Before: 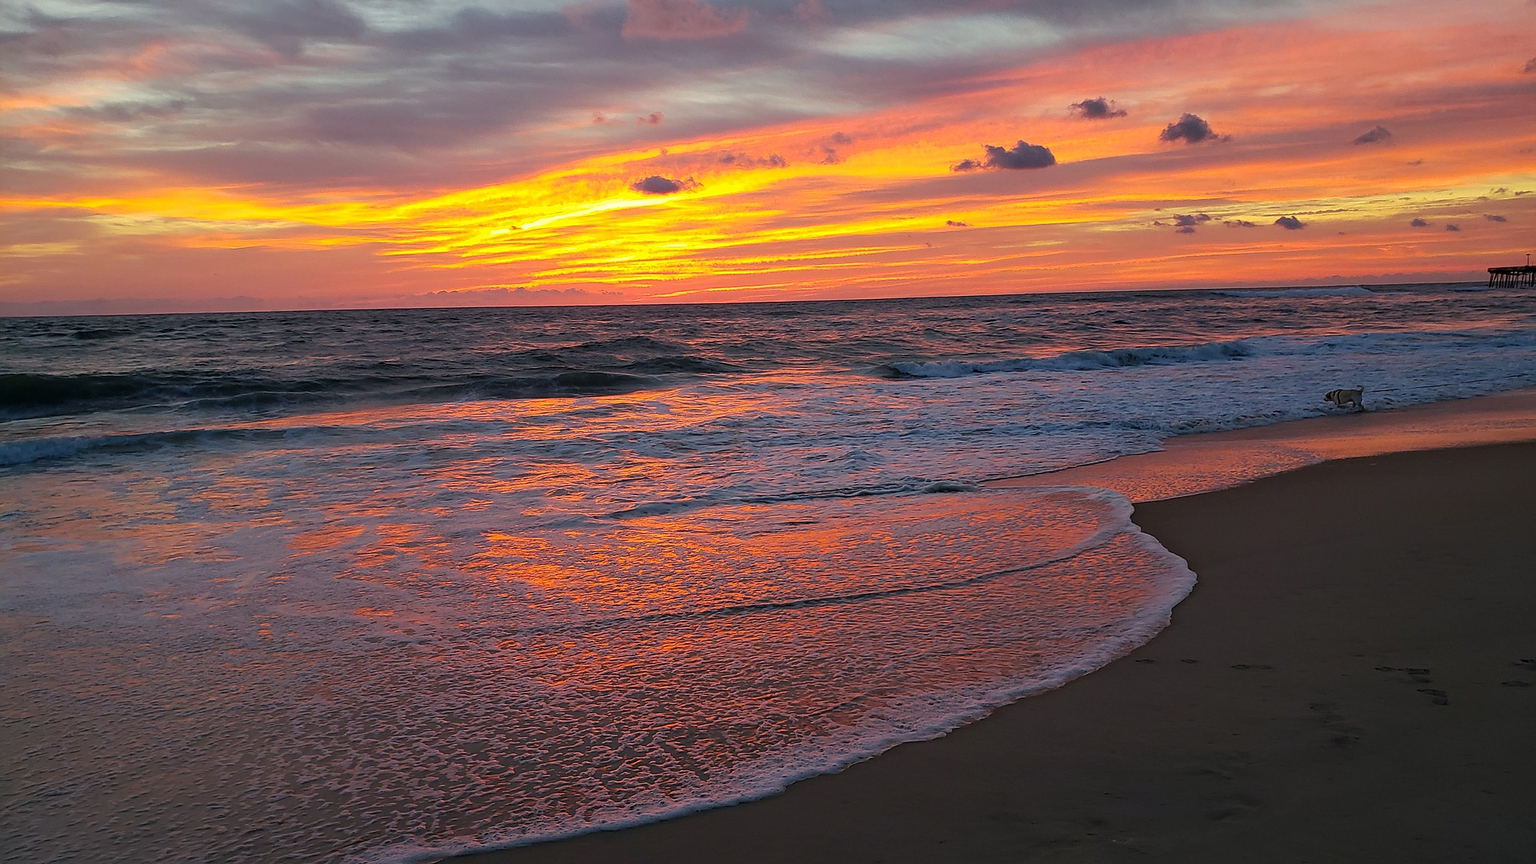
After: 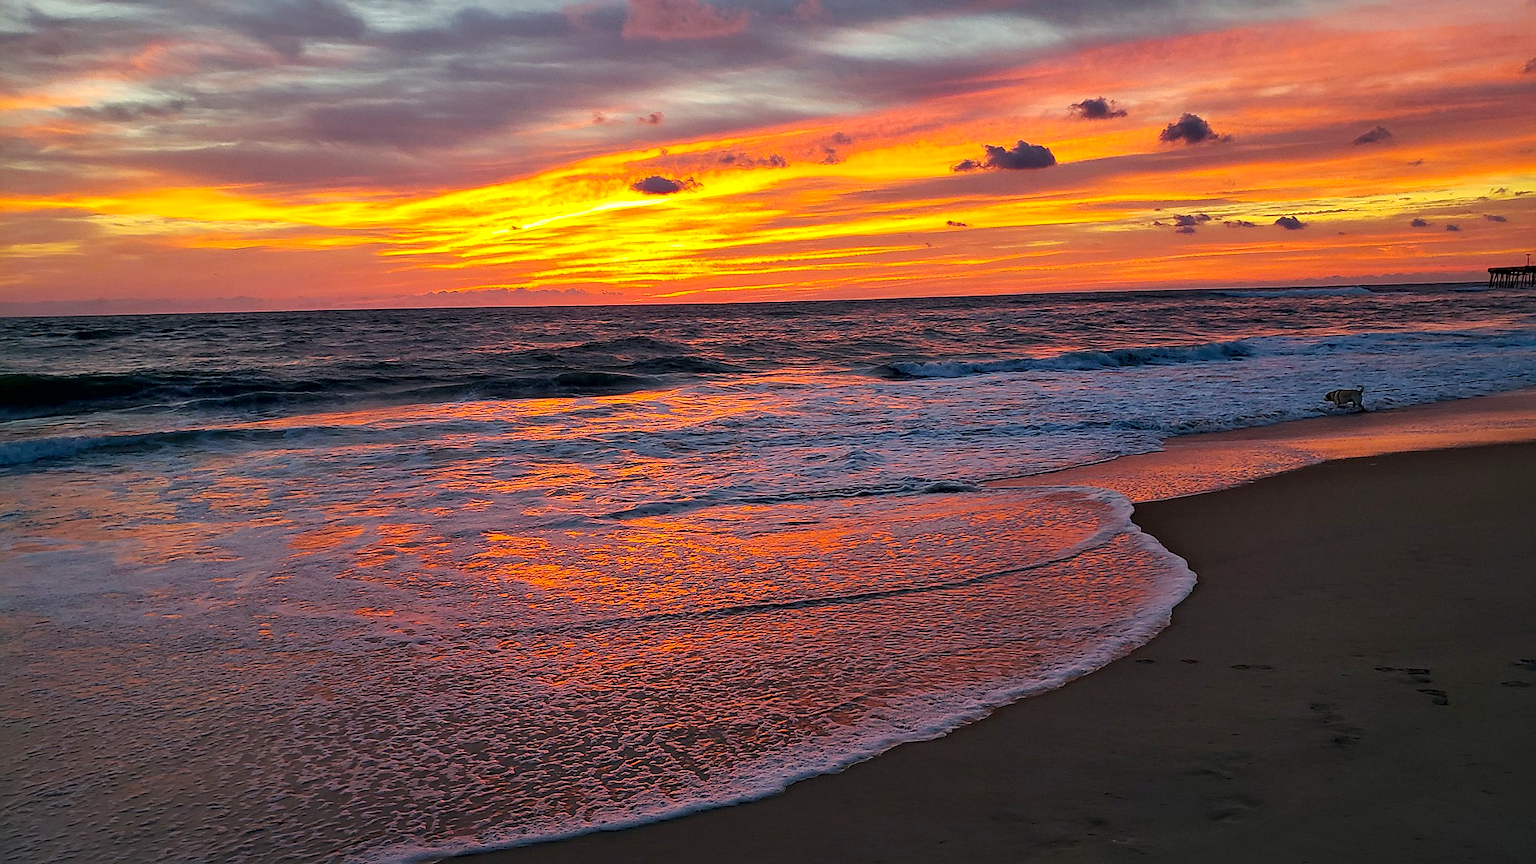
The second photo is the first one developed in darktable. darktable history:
color balance rgb: perceptual saturation grading › global saturation 20%, global vibrance 20%
local contrast: mode bilateral grid, contrast 25, coarseness 60, detail 151%, midtone range 0.2
